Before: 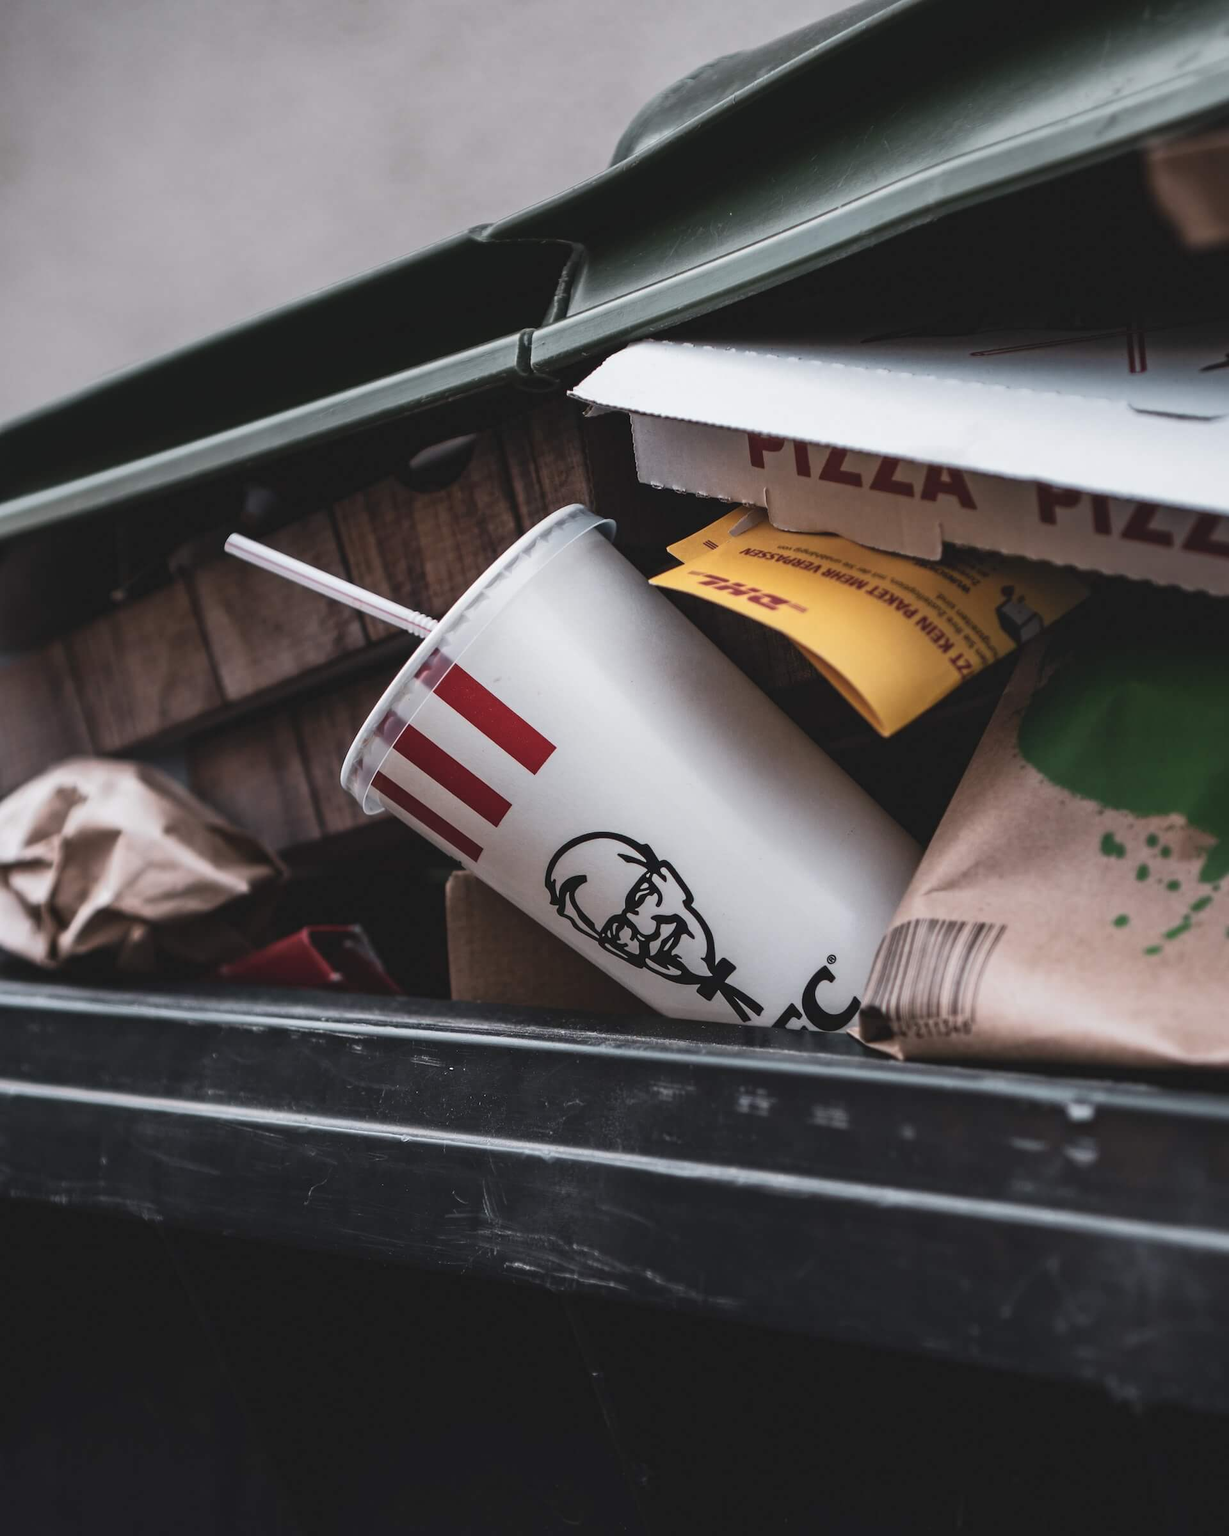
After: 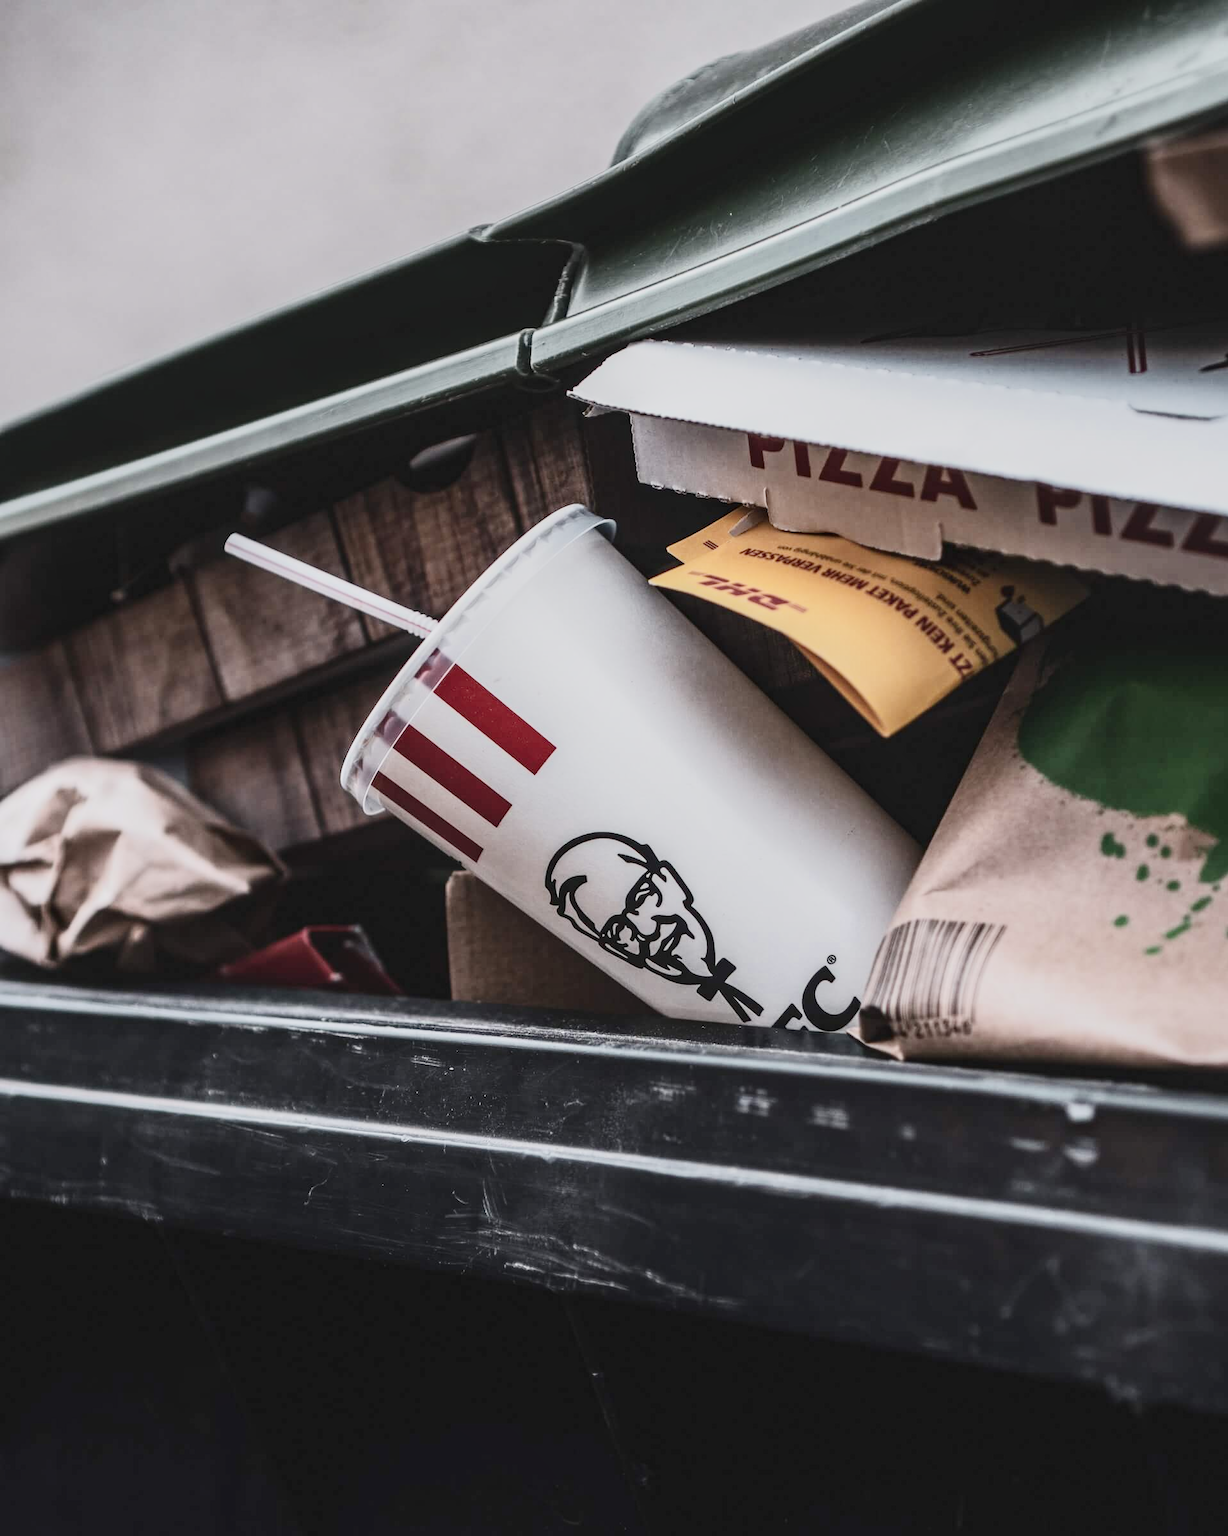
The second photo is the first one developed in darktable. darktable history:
filmic rgb: black relative exposure -7.99 EV, white relative exposure 8.05 EV, threshold 5.99 EV, hardness 2.51, latitude 9.96%, contrast 0.717, highlights saturation mix 8.63%, shadows ↔ highlights balance 1.83%, enable highlight reconstruction true
exposure: black level correction 0, exposure 0.397 EV, compensate highlight preservation false
contrast brightness saturation: contrast 0.387, brightness 0.115
local contrast: on, module defaults
